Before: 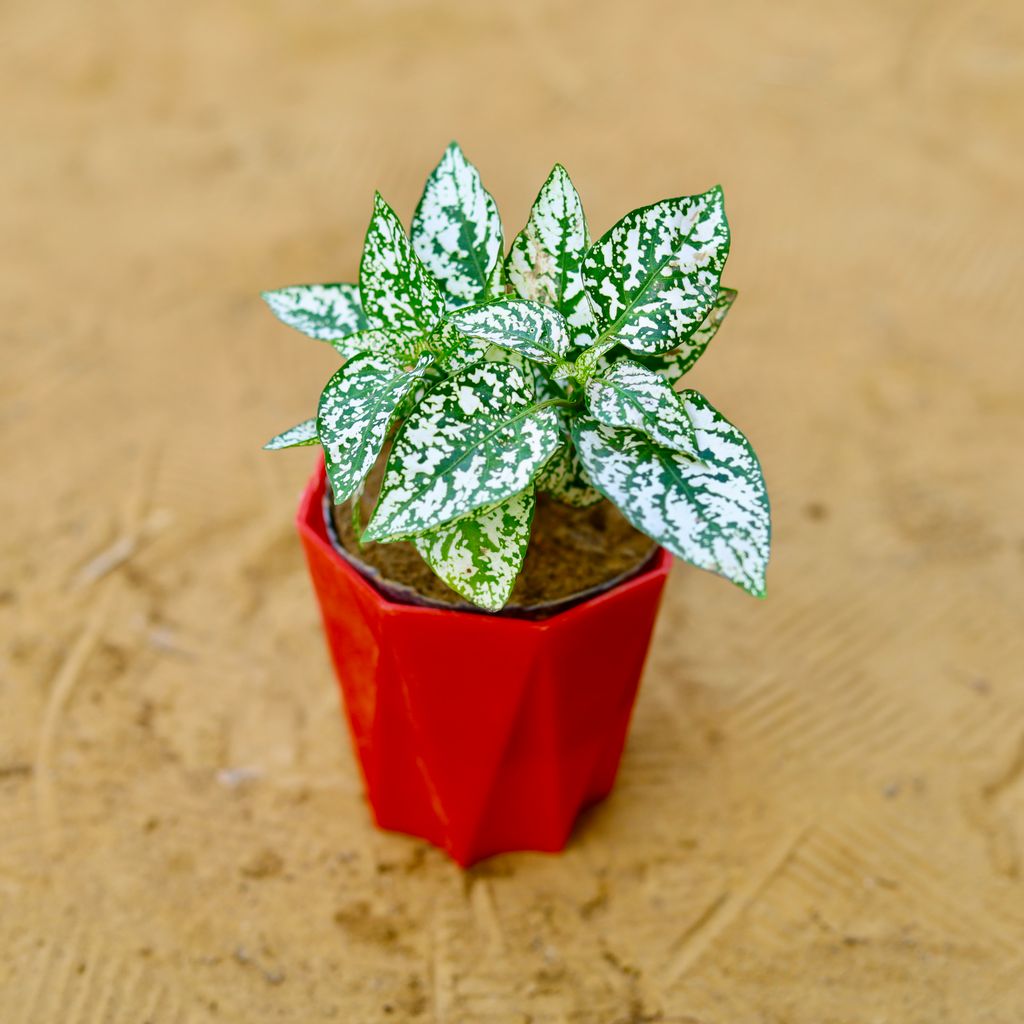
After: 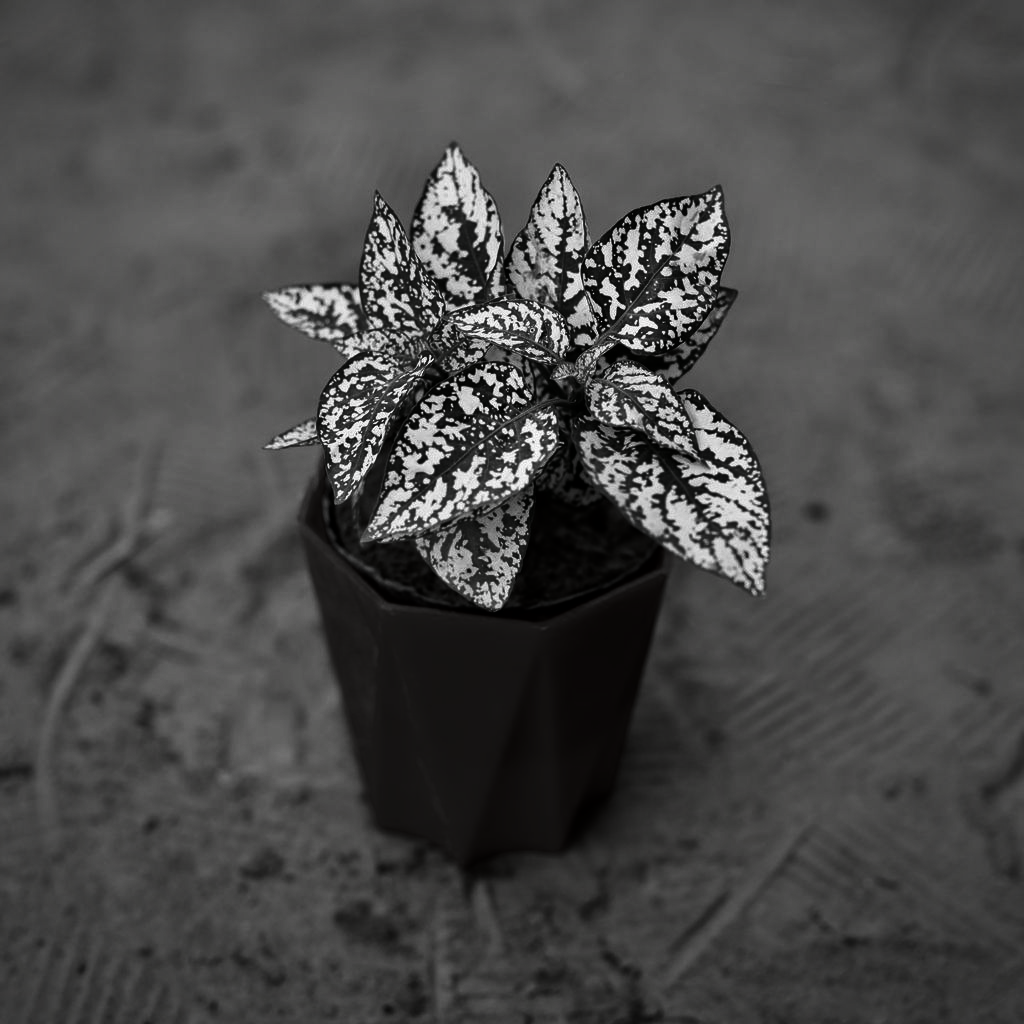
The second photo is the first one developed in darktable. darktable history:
vignetting: unbound false
exposure: black level correction 0, exposure 0 EV, compensate exposure bias true, compensate highlight preservation false
contrast brightness saturation: contrast 0.023, brightness -0.985, saturation -0.989
